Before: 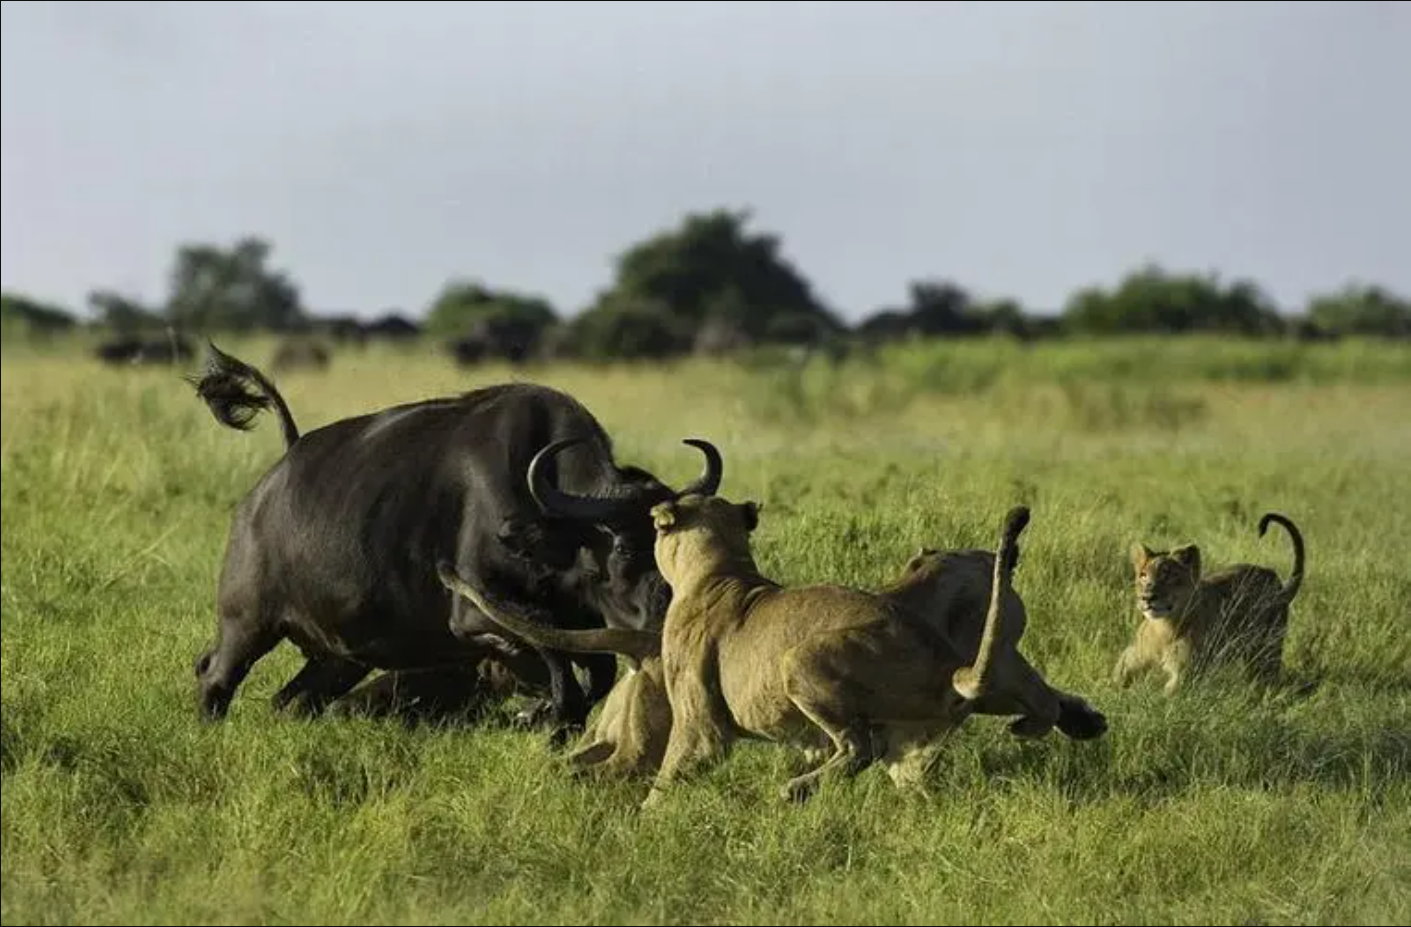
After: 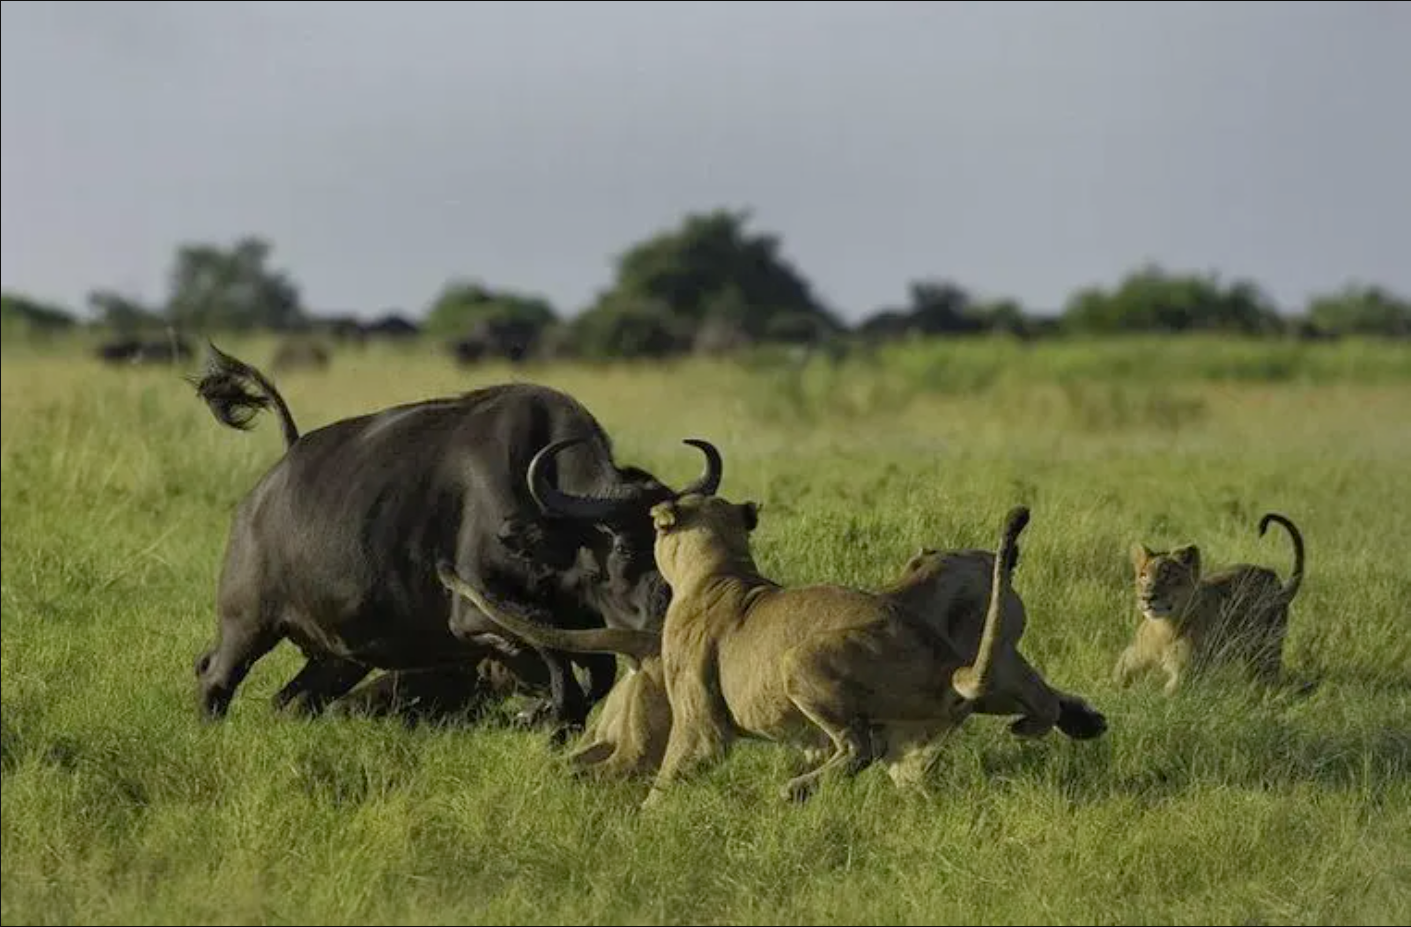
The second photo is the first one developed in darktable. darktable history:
tone equalizer: -8 EV 0.227 EV, -7 EV 0.448 EV, -6 EV 0.452 EV, -5 EV 0.217 EV, -3 EV -0.269 EV, -2 EV -0.4 EV, -1 EV -0.423 EV, +0 EV -0.254 EV, edges refinement/feathering 500, mask exposure compensation -1.57 EV, preserve details no
